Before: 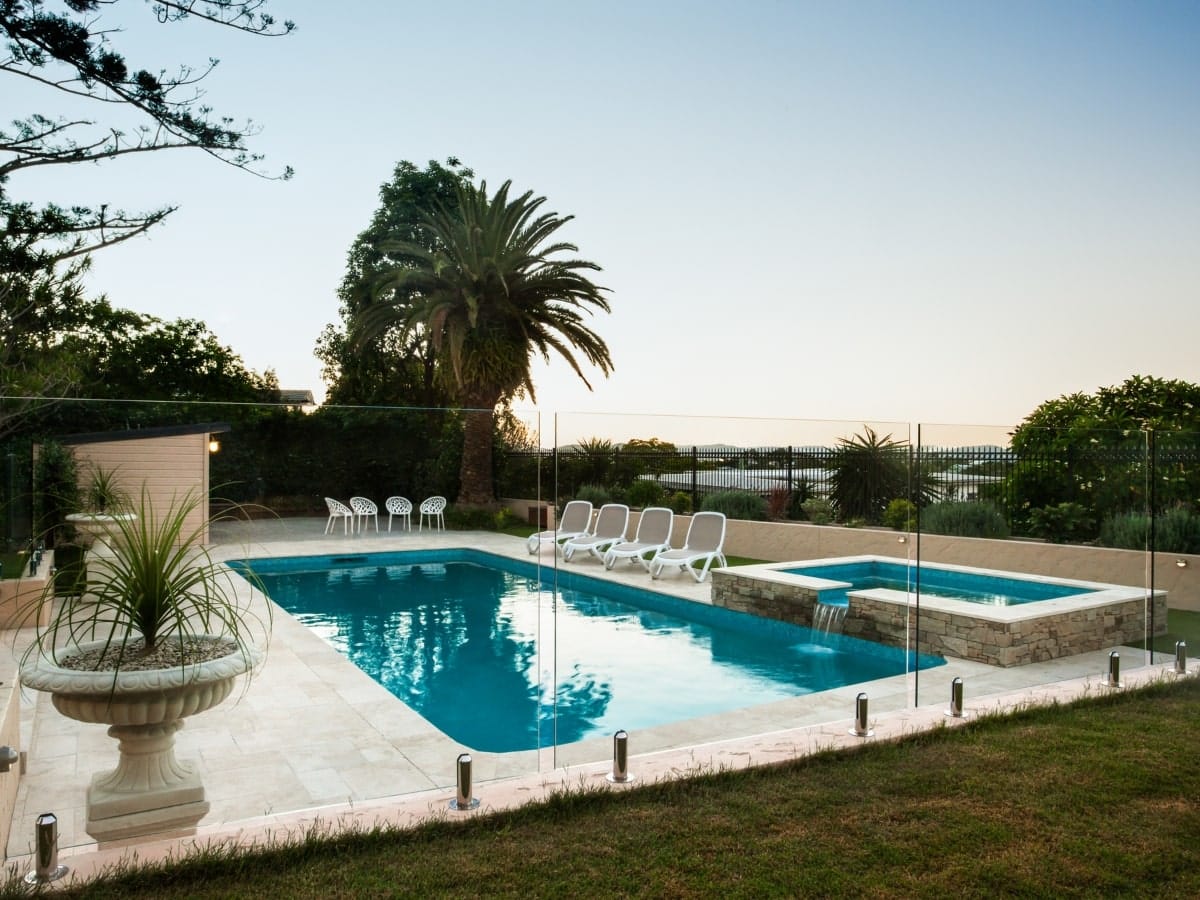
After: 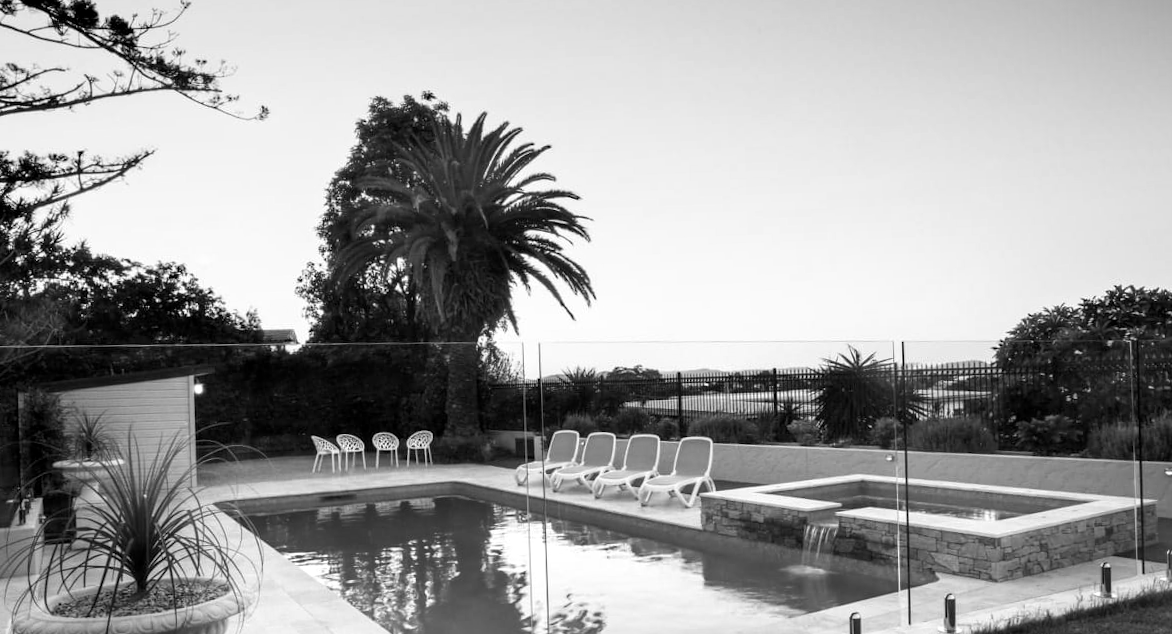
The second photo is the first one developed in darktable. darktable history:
rotate and perspective: rotation -2°, crop left 0.022, crop right 0.978, crop top 0.049, crop bottom 0.951
levels: levels [0.016, 0.492, 0.969]
crop: left 0.387%, top 5.469%, bottom 19.809%
monochrome: on, module defaults
